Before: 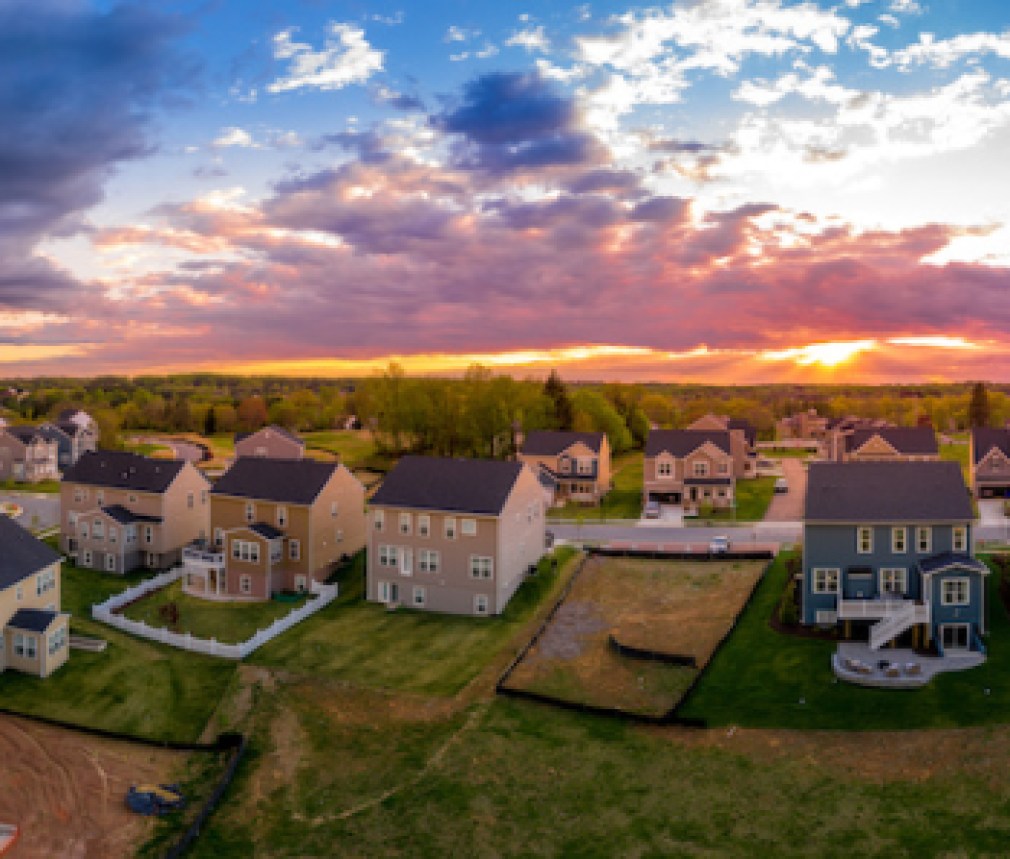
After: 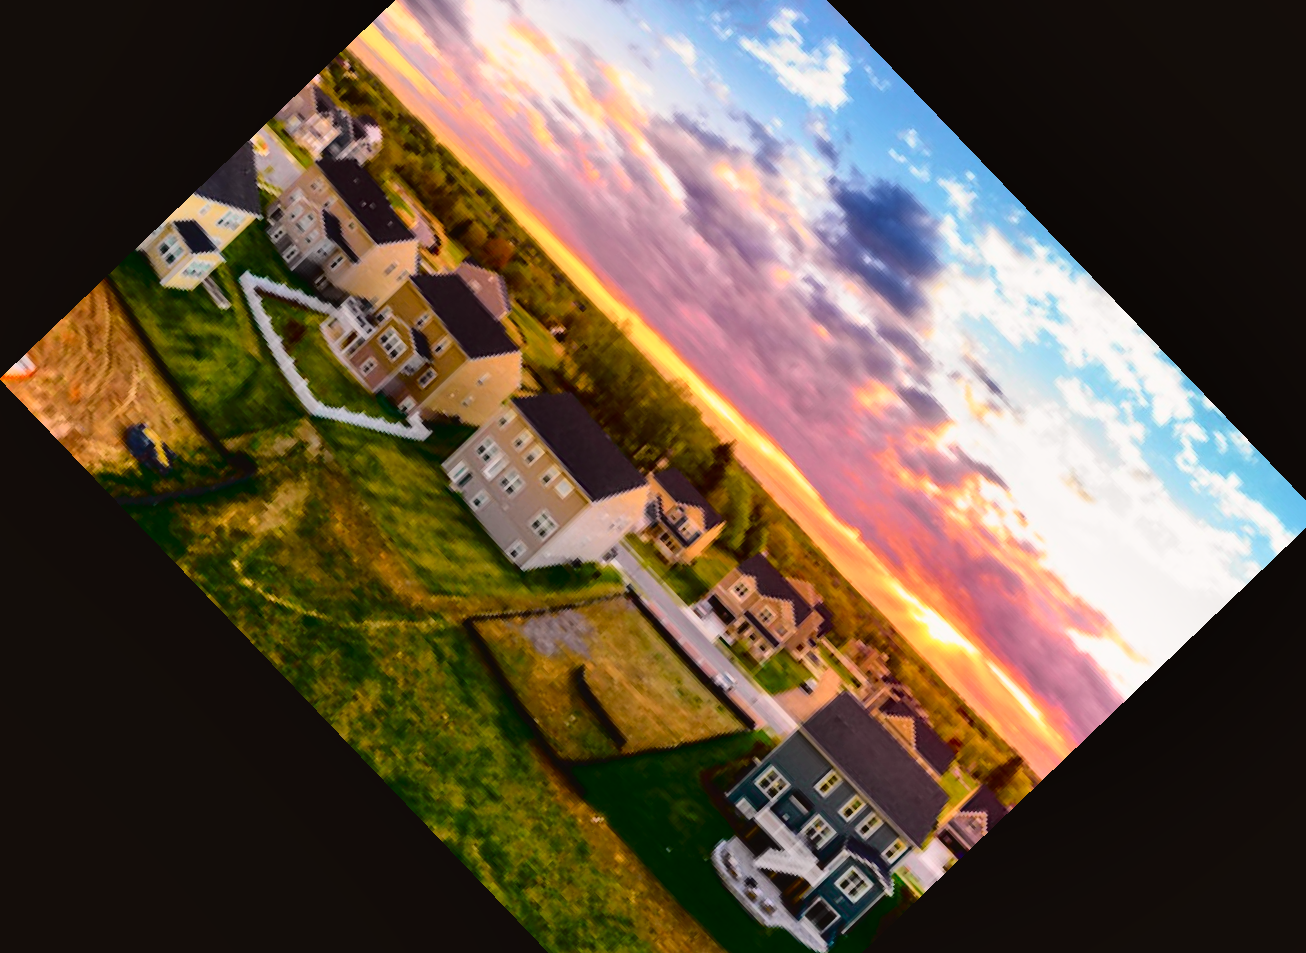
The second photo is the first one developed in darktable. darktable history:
rgb levels: preserve colors max RGB
shadows and highlights: soften with gaussian
tone curve: curves: ch0 [(0, 0.022) (0.177, 0.086) (0.392, 0.438) (0.704, 0.844) (0.858, 0.938) (1, 0.981)]; ch1 [(0, 0) (0.402, 0.36) (0.476, 0.456) (0.498, 0.501) (0.518, 0.521) (0.58, 0.598) (0.619, 0.65) (0.692, 0.737) (1, 1)]; ch2 [(0, 0) (0.415, 0.438) (0.483, 0.499) (0.503, 0.507) (0.526, 0.537) (0.563, 0.624) (0.626, 0.714) (0.699, 0.753) (0.997, 0.858)], color space Lab, independent channels
crop and rotate: angle -46.26°, top 16.234%, right 0.912%, bottom 11.704%
